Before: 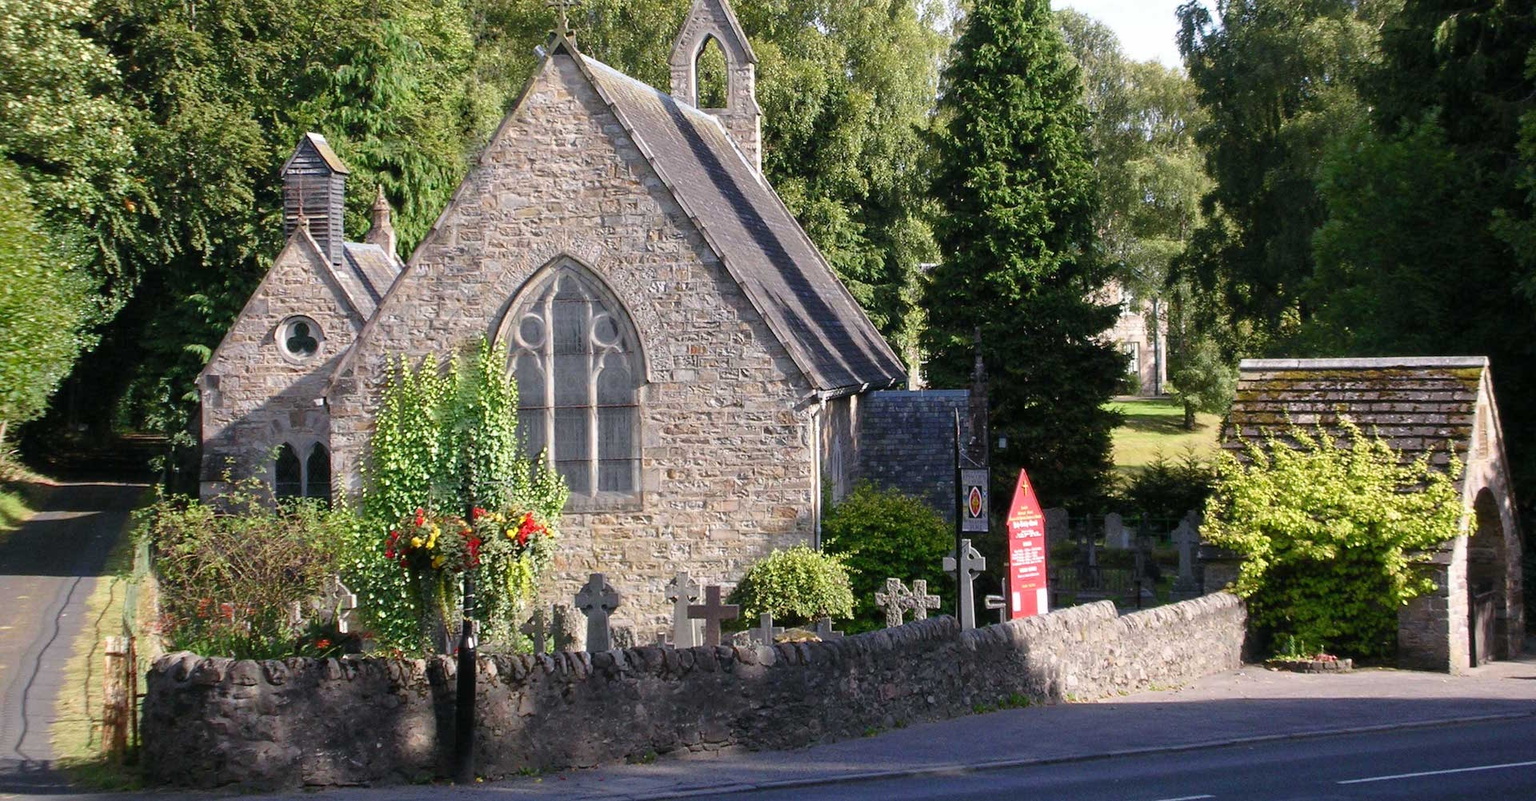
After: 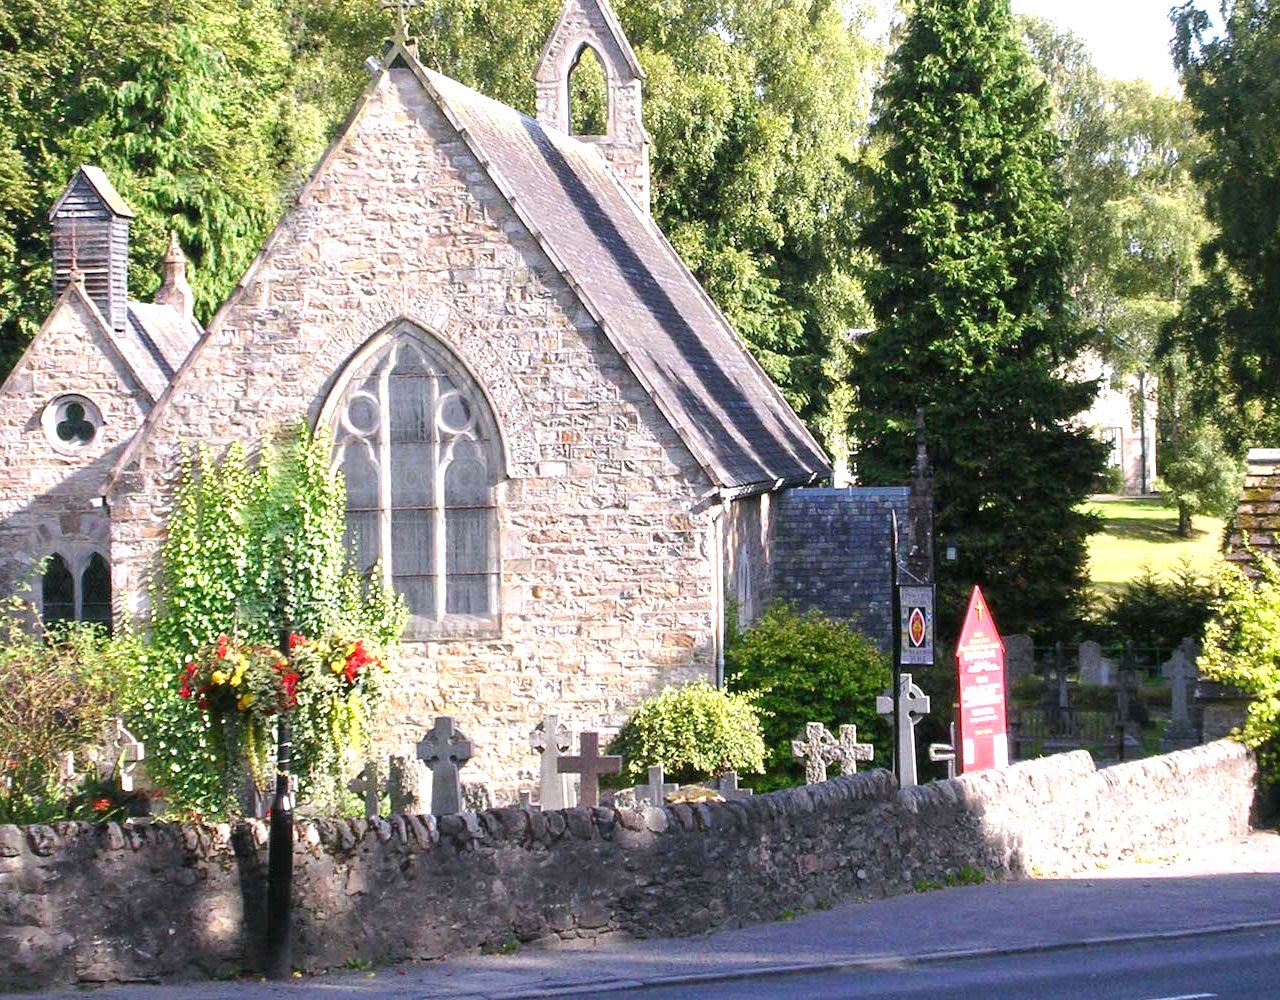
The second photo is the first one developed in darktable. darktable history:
exposure: exposure 1 EV, compensate highlight preservation false
white balance: red 1.009, blue 1.027
crop and rotate: left 15.754%, right 17.579%
